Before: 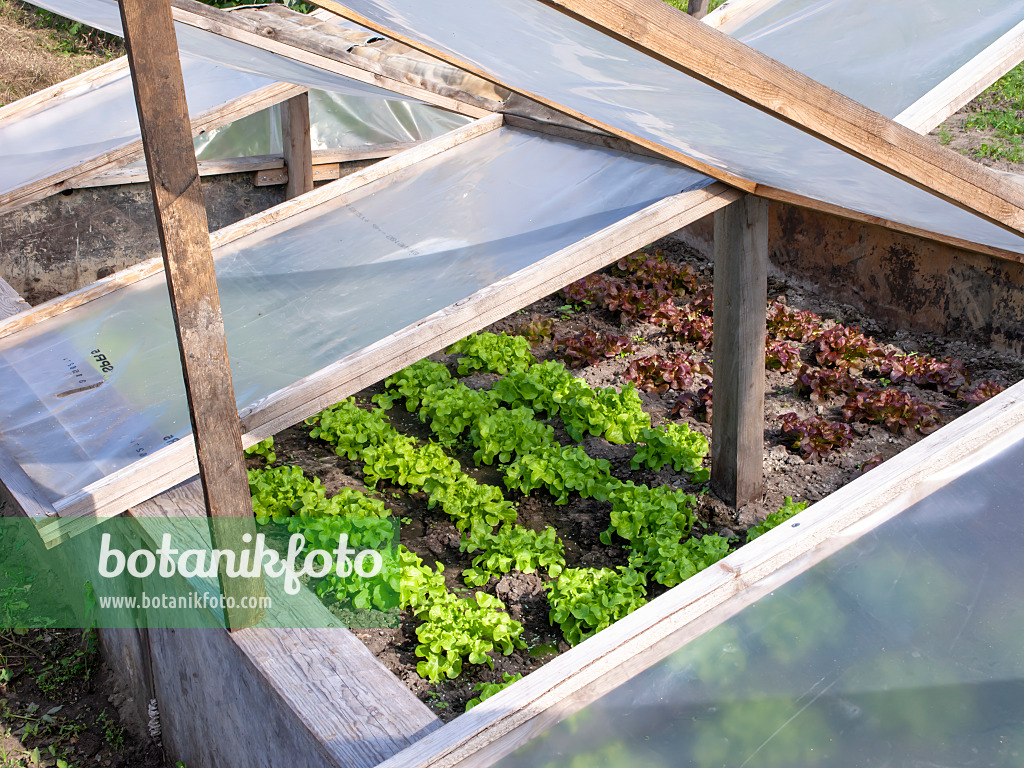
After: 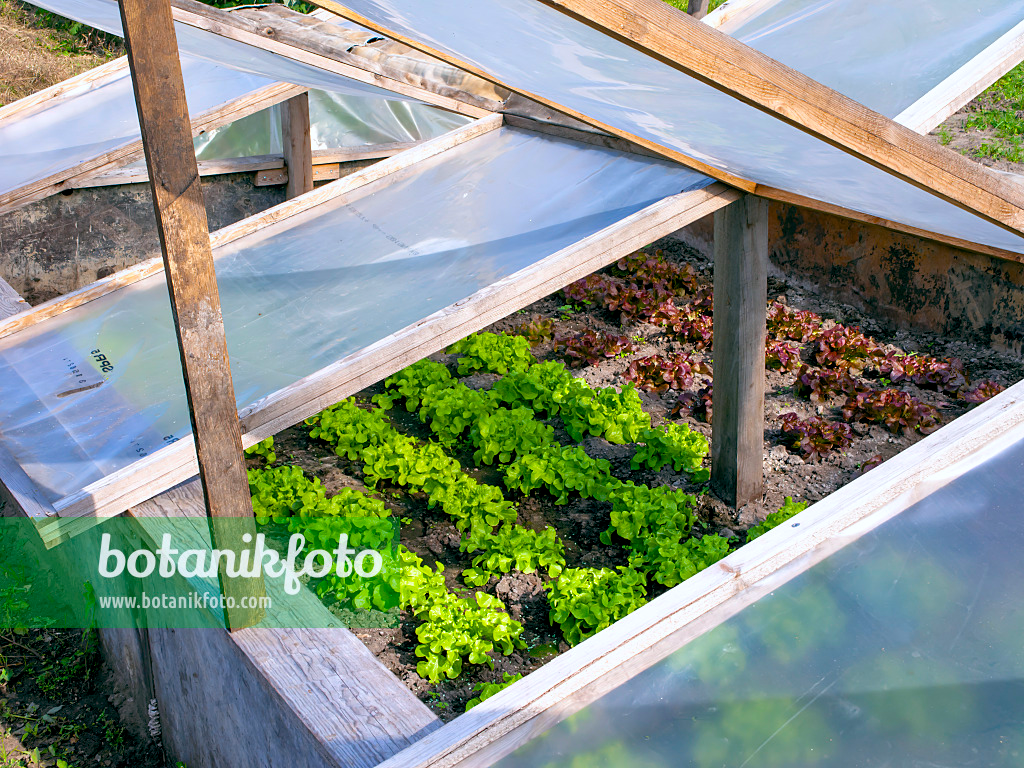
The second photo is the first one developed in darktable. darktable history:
color correction: highlights a* -0.146, highlights b* -5.51, shadows a* -0.144, shadows b* -0.134
color balance rgb: global offset › luminance -0.324%, global offset › chroma 0.111%, global offset › hue 168.38°, linear chroma grading › global chroma 9.029%, perceptual saturation grading › global saturation 30.633%
